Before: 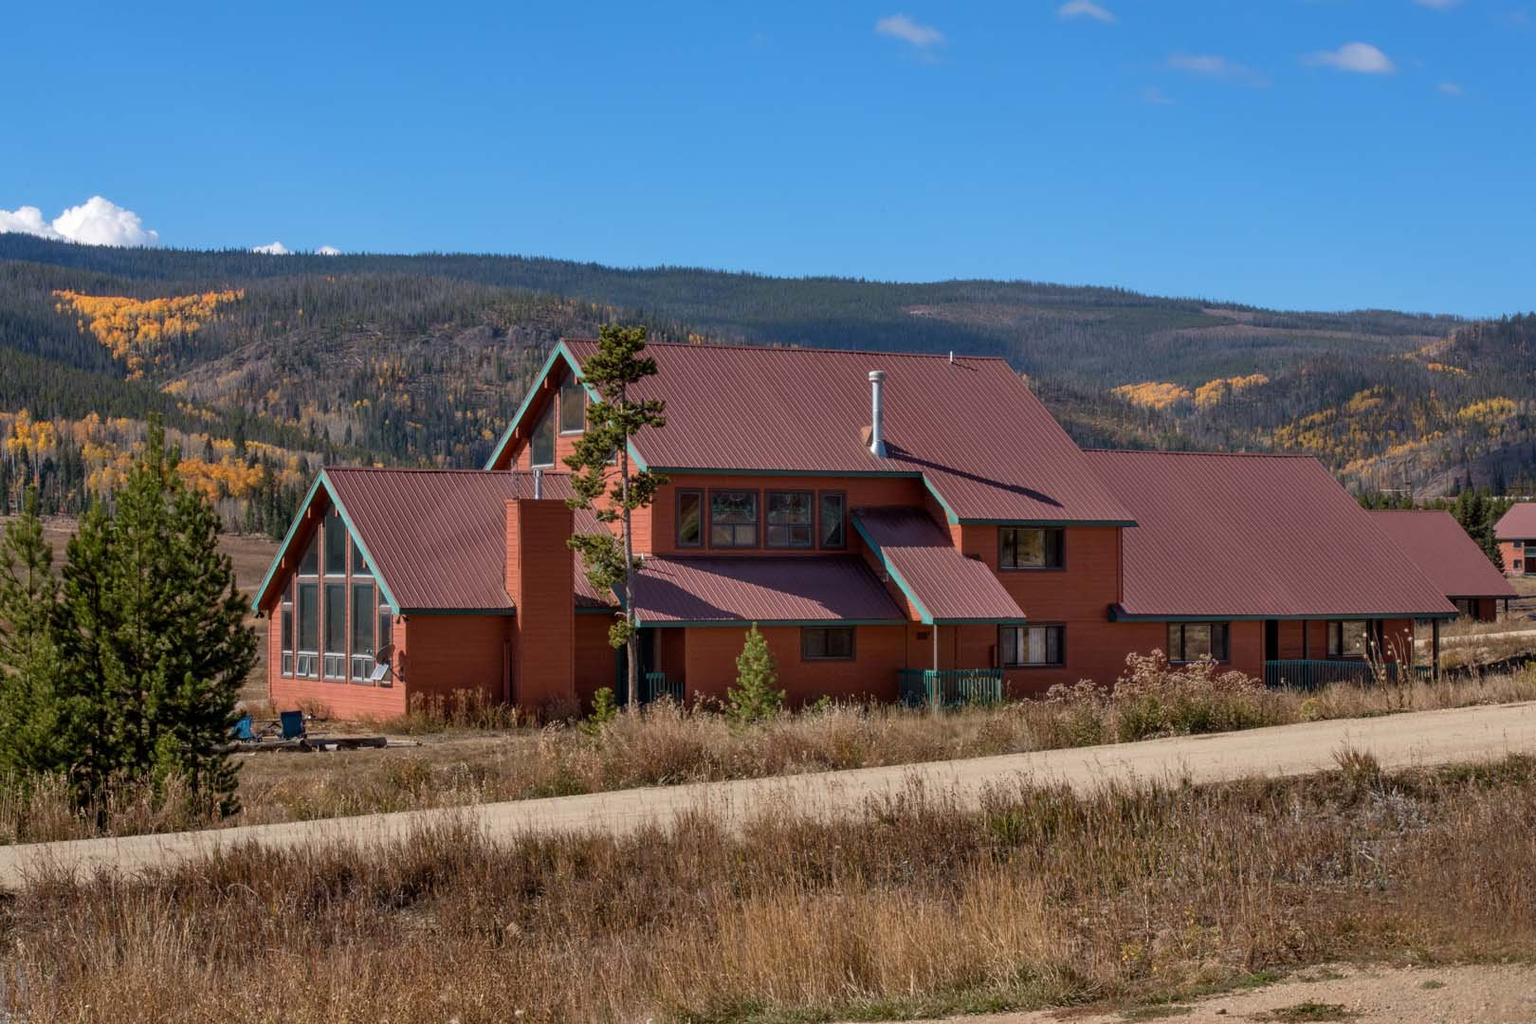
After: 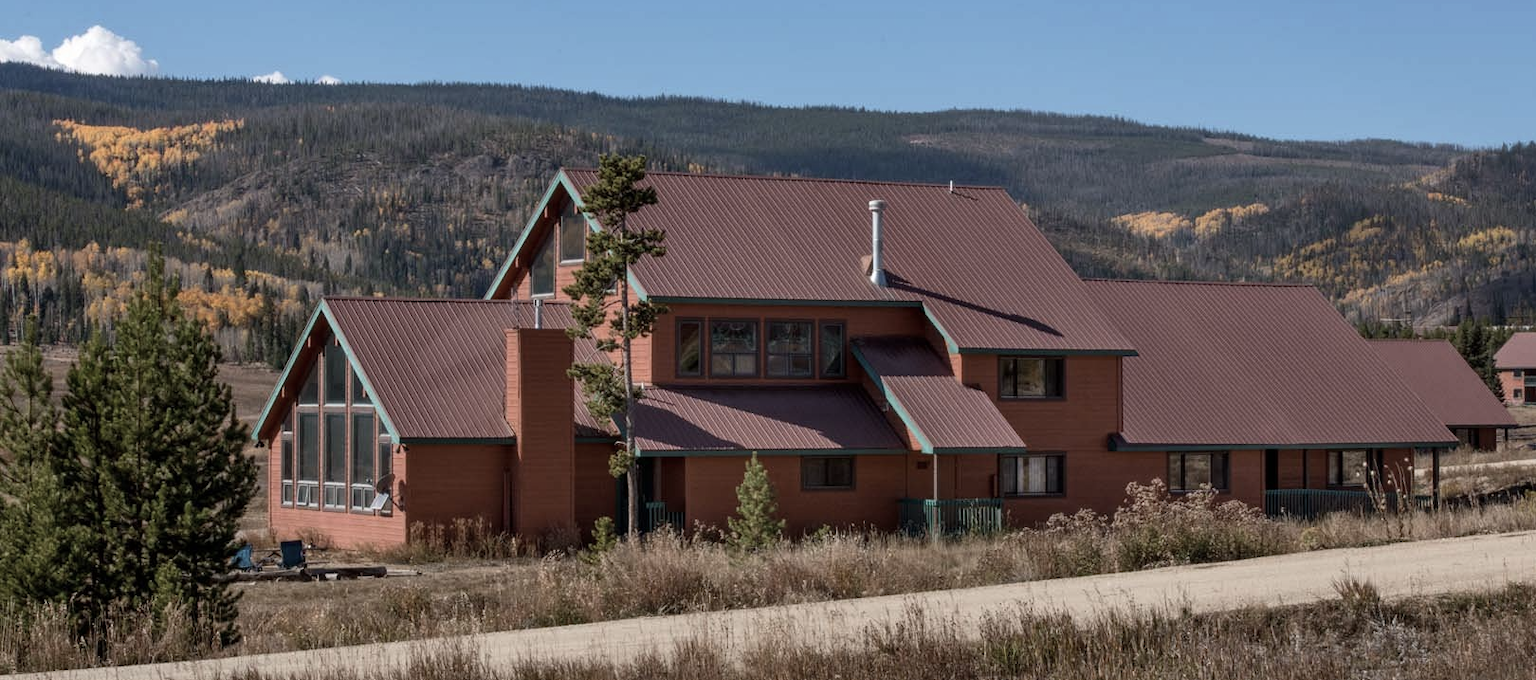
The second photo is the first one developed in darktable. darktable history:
contrast brightness saturation: contrast 0.1, saturation -0.36
crop: top 16.727%, bottom 16.727%
